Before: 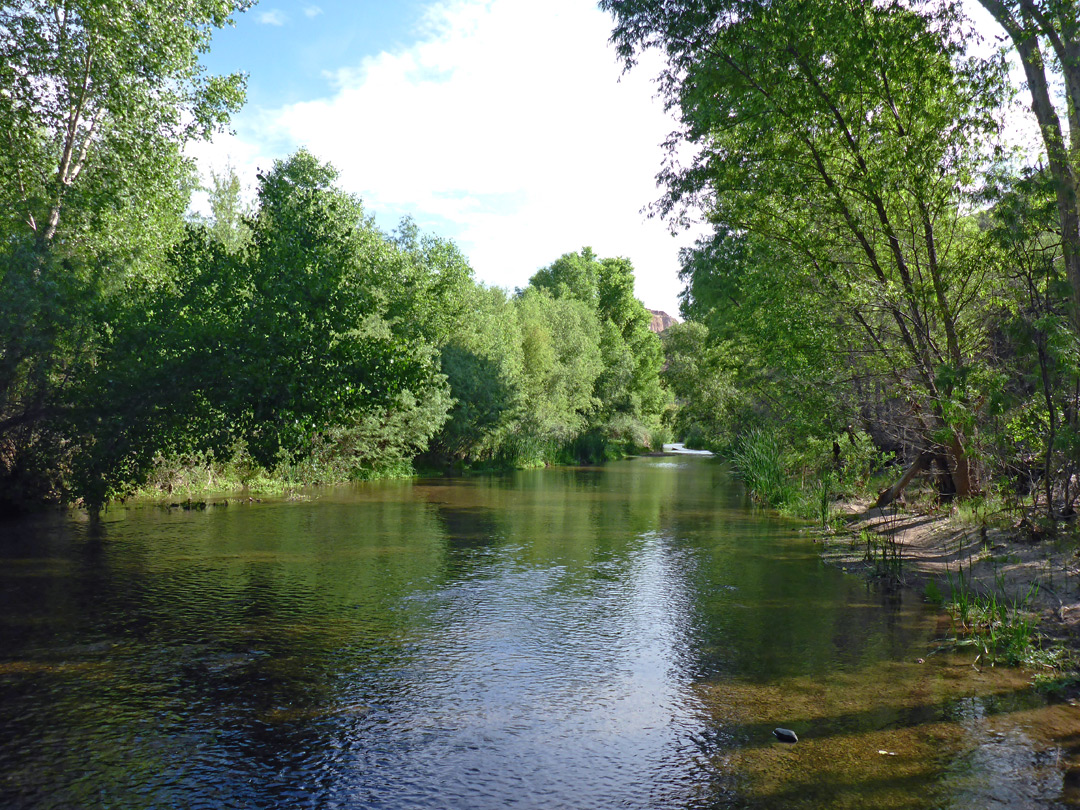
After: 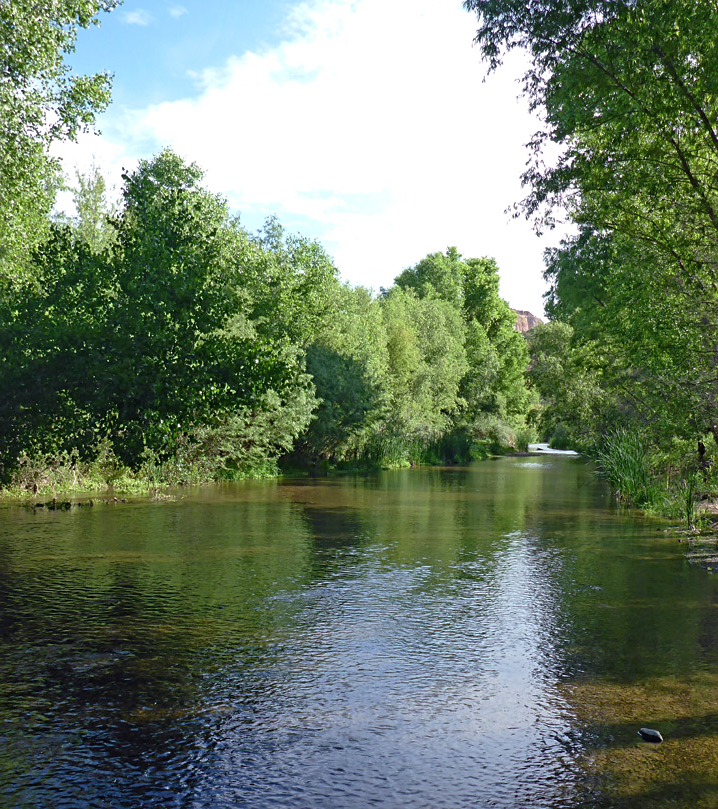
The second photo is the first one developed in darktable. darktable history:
local contrast: mode bilateral grid, contrast 21, coarseness 49, detail 103%, midtone range 0.2
sharpen: amount 0.205
crop and rotate: left 12.588%, right 20.886%
